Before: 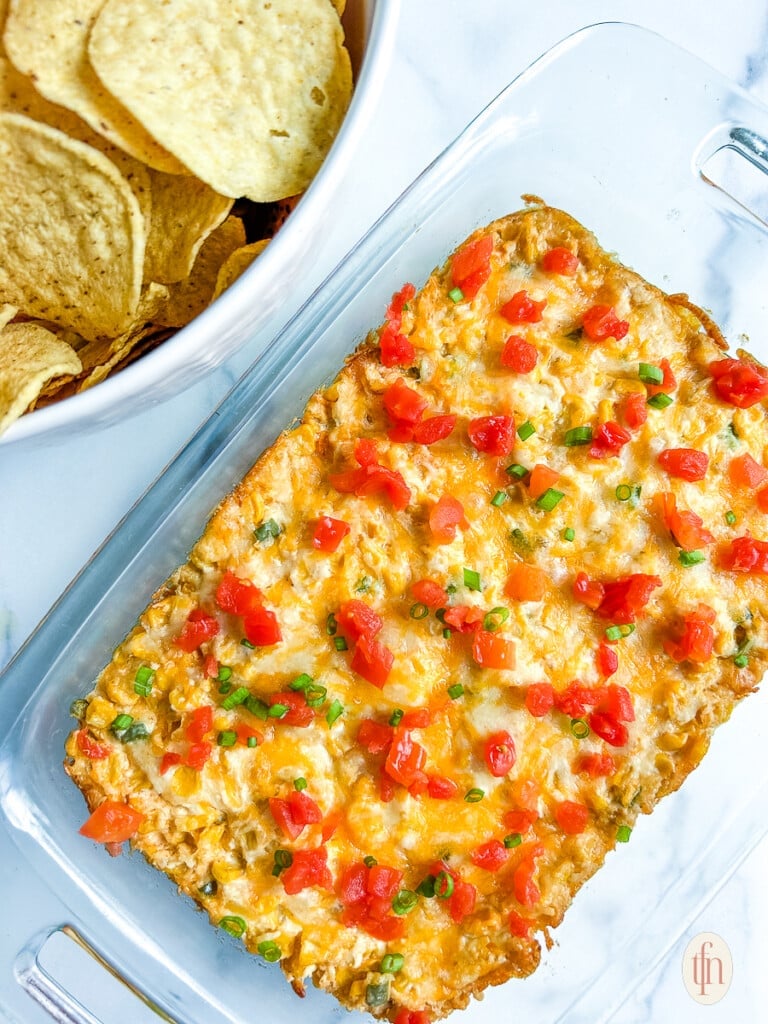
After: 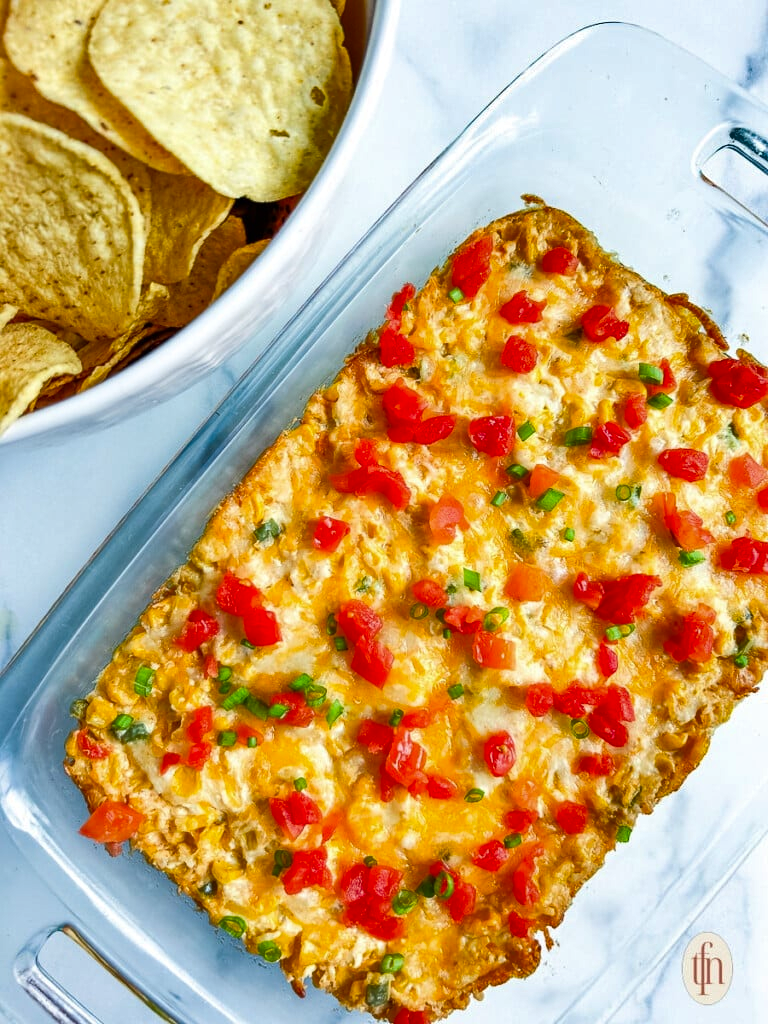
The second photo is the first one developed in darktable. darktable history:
color correction: saturation 1.11
shadows and highlights: soften with gaussian
